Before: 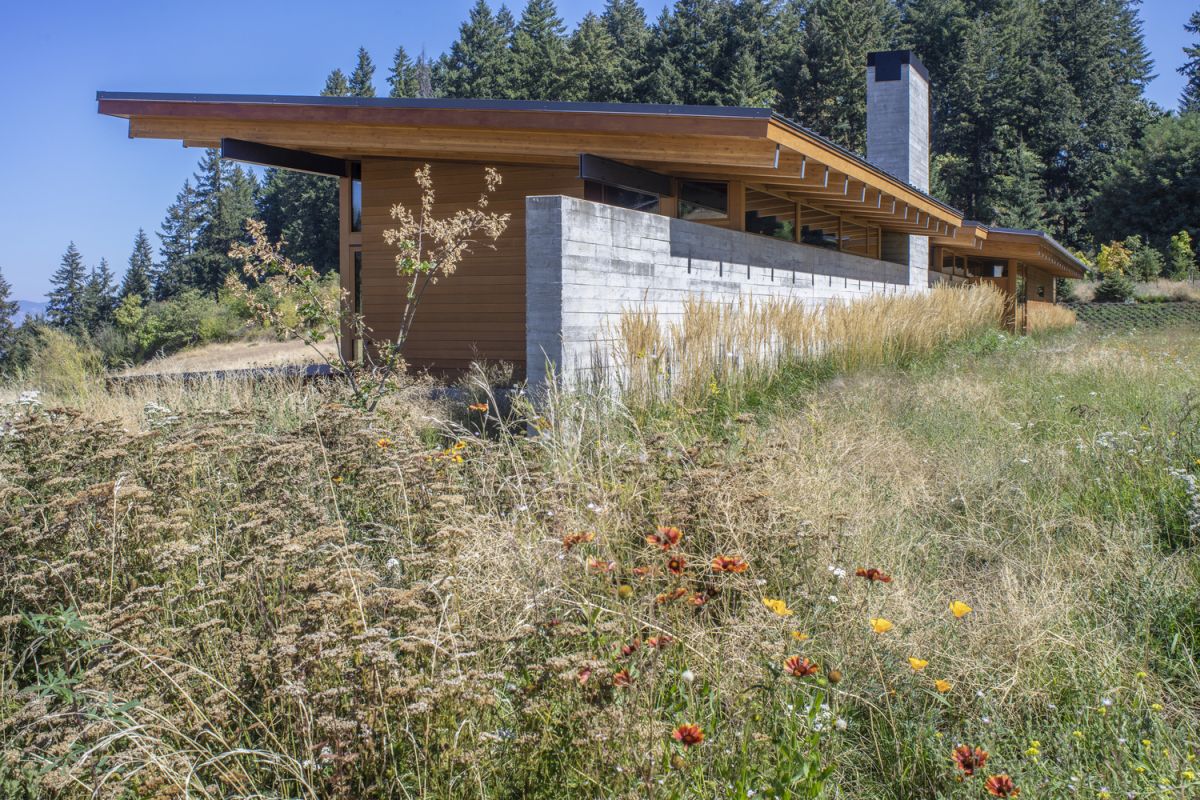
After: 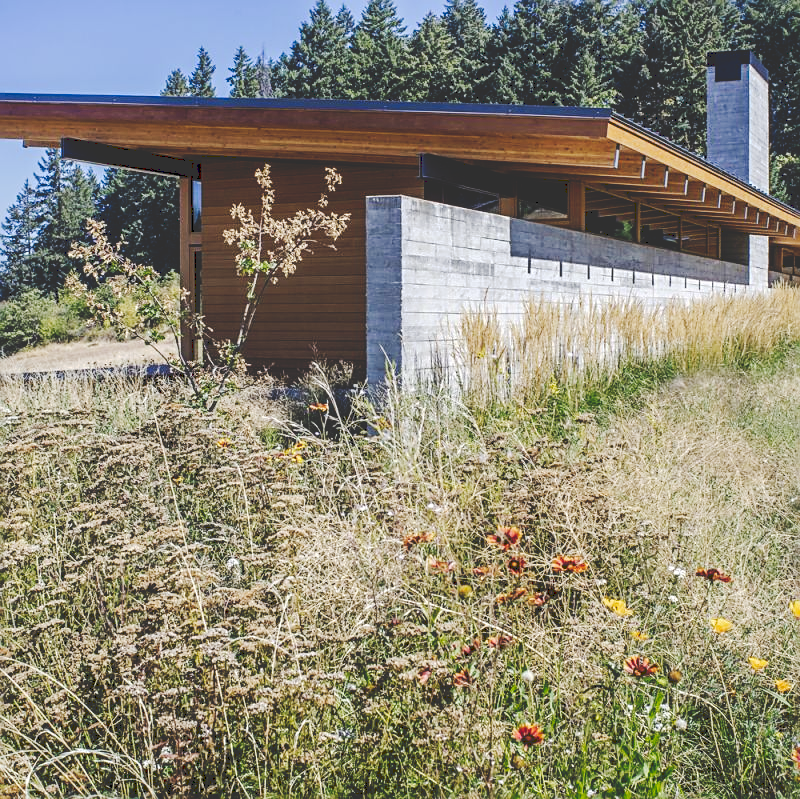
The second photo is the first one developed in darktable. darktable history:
crop and rotate: left 13.377%, right 19.894%
shadows and highlights: radius 334.35, shadows 64.69, highlights 5.99, compress 87.94%, soften with gaussian
sharpen: on, module defaults
tone curve: curves: ch0 [(0, 0) (0.003, 0.195) (0.011, 0.196) (0.025, 0.196) (0.044, 0.196) (0.069, 0.196) (0.1, 0.196) (0.136, 0.197) (0.177, 0.207) (0.224, 0.224) (0.277, 0.268) (0.335, 0.336) (0.399, 0.424) (0.468, 0.533) (0.543, 0.632) (0.623, 0.715) (0.709, 0.789) (0.801, 0.85) (0.898, 0.906) (1, 1)], preserve colors none
